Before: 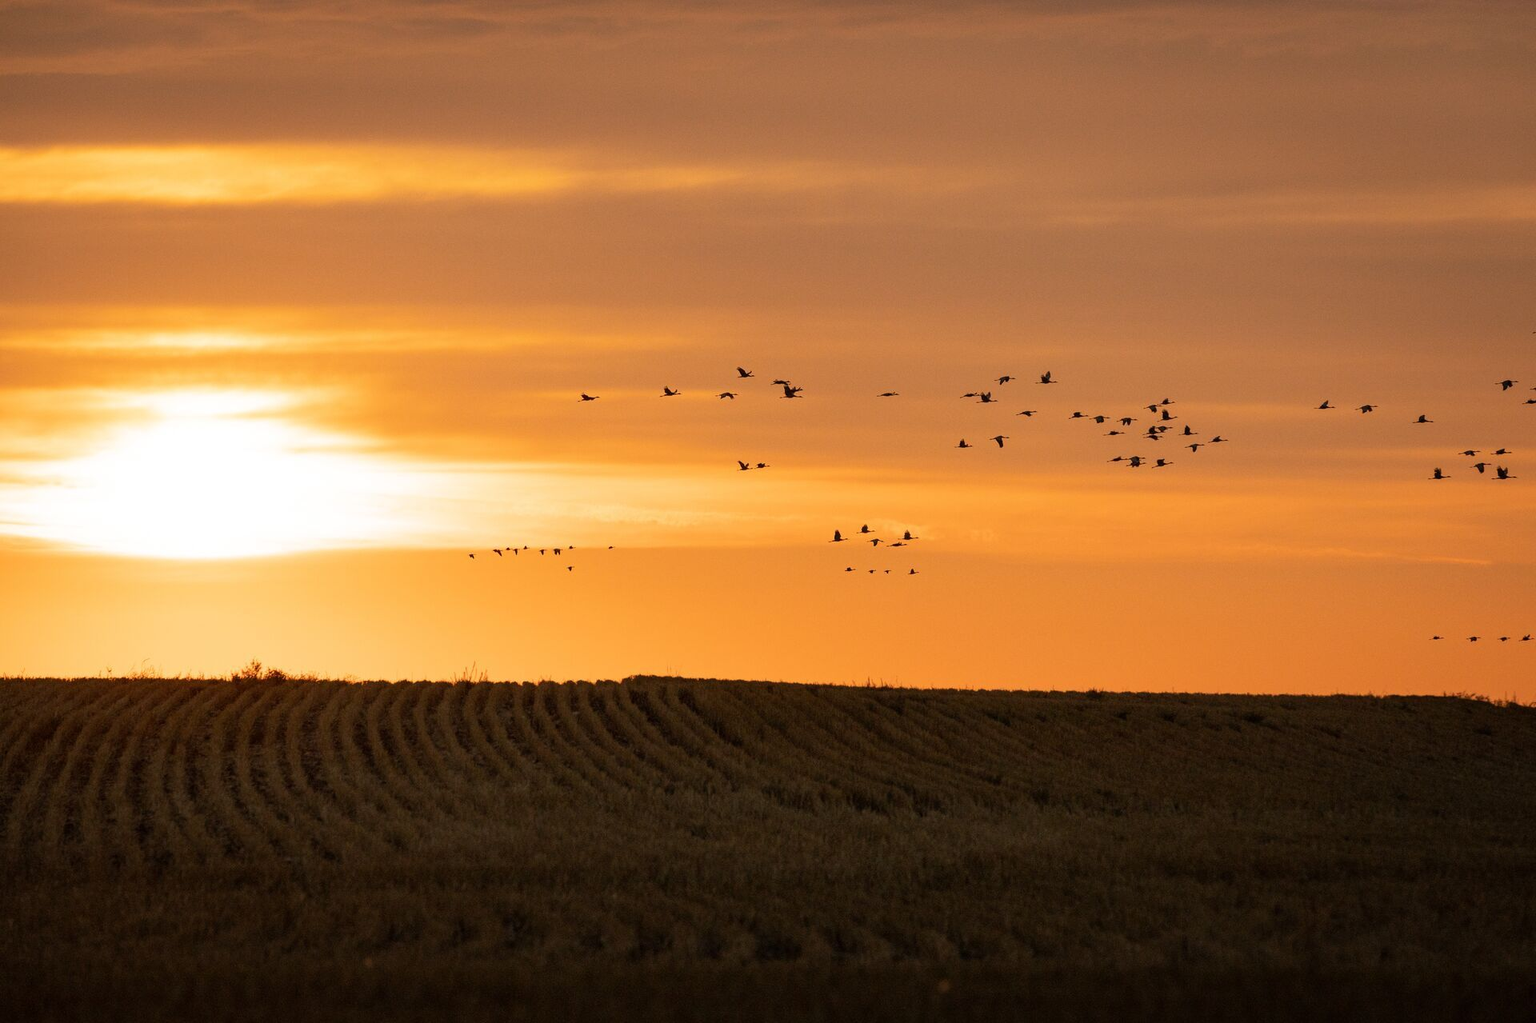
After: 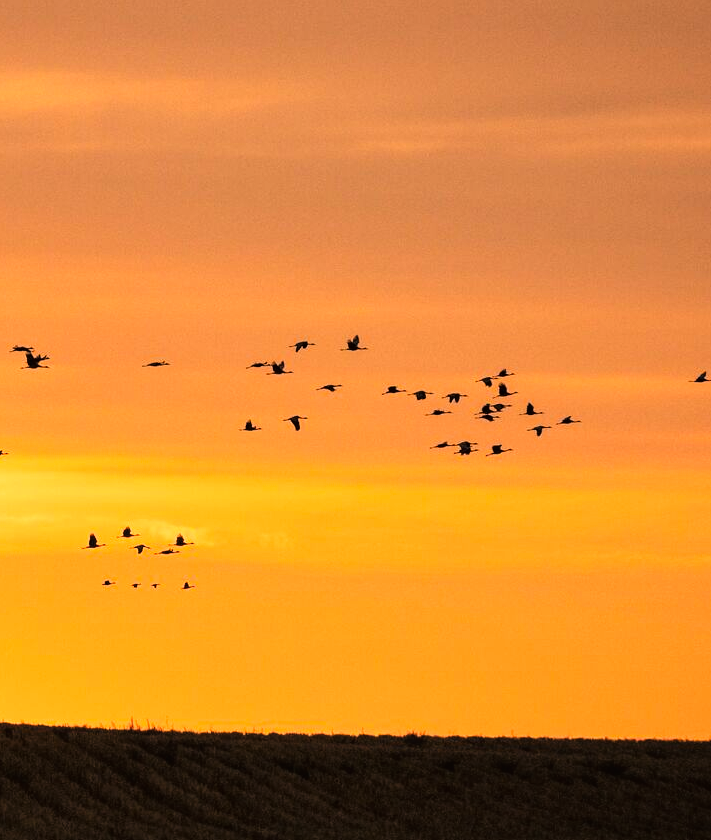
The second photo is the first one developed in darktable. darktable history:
contrast brightness saturation: contrast 0.039, saturation 0.162
color balance rgb: power › chroma 0.324%, power › hue 22.56°, global offset › luminance 0.5%, global offset › hue 56.77°, perceptual saturation grading › global saturation 0.586%
tone curve: curves: ch0 [(0, 0.016) (0.11, 0.039) (0.259, 0.235) (0.383, 0.437) (0.499, 0.597) (0.733, 0.867) (0.843, 0.948) (1, 1)], color space Lab, linked channels, preserve colors none
local contrast: highlights 105%, shadows 99%, detail 120%, midtone range 0.2
crop and rotate: left 49.712%, top 10.139%, right 13.243%, bottom 24.113%
